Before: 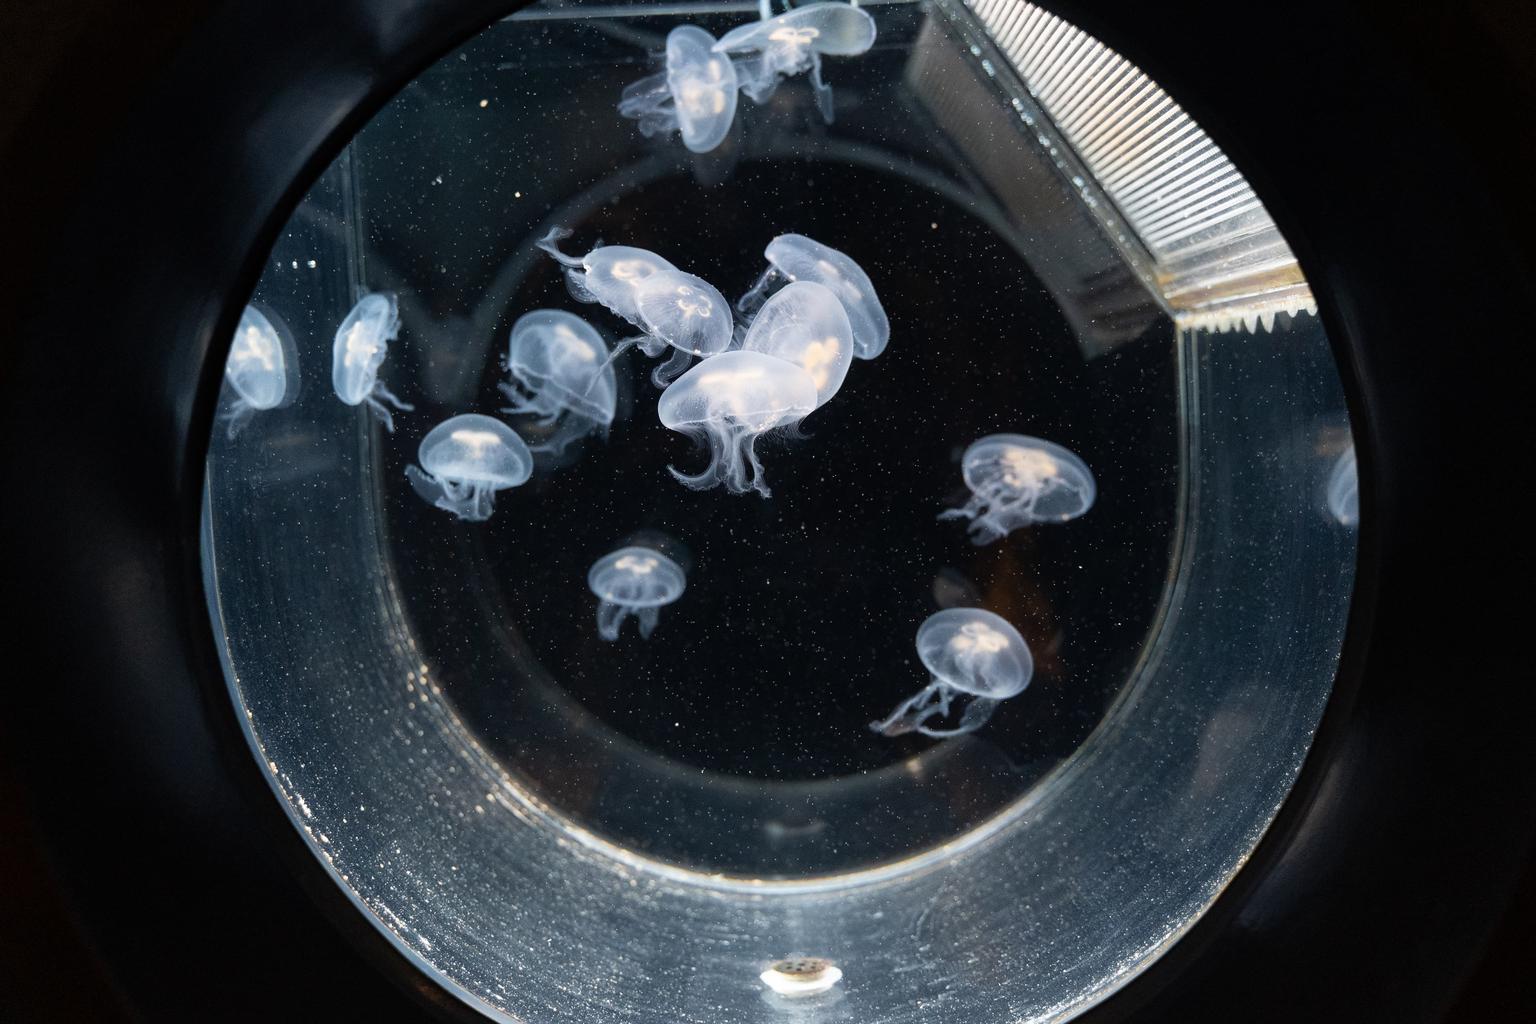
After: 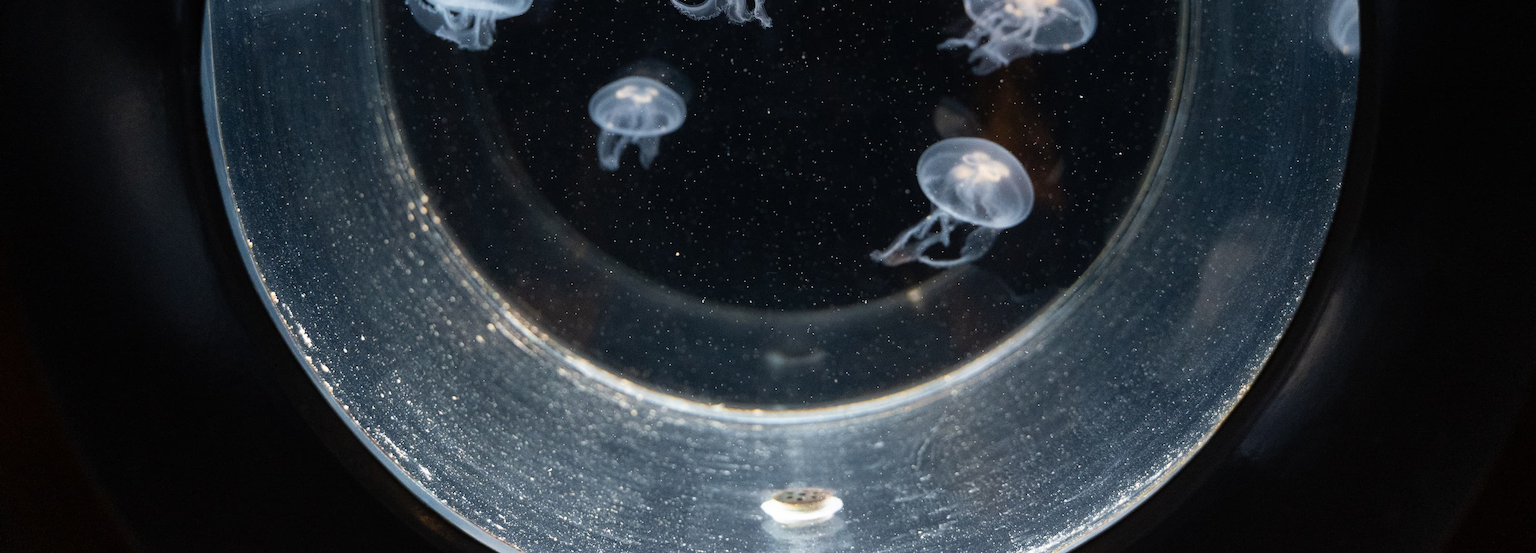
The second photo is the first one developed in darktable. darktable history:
crop and rotate: top 45.984%, right 0.034%
